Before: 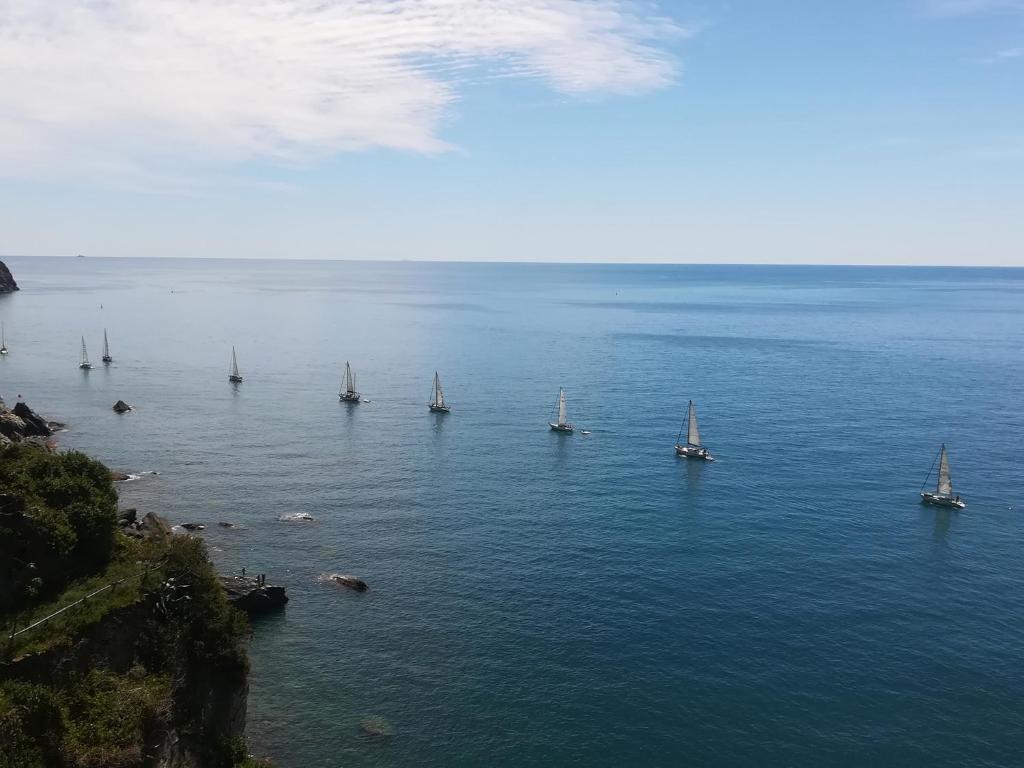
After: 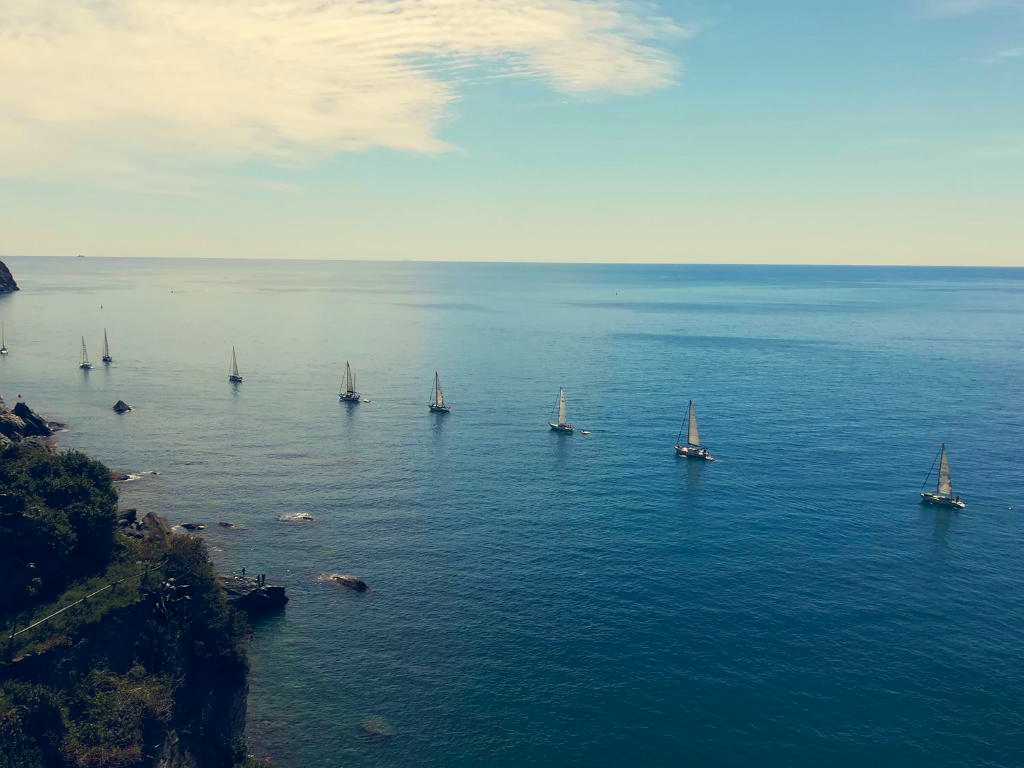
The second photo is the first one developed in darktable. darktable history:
velvia: strength 14.78%
color balance rgb: shadows lift › chroma 0.661%, shadows lift › hue 112.53°, highlights gain › chroma 7.908%, highlights gain › hue 84.07°, global offset › chroma 0.256%, global offset › hue 257.36°, perceptual saturation grading › global saturation 0.252%, perceptual saturation grading › mid-tones 11.488%, global vibrance 20%
